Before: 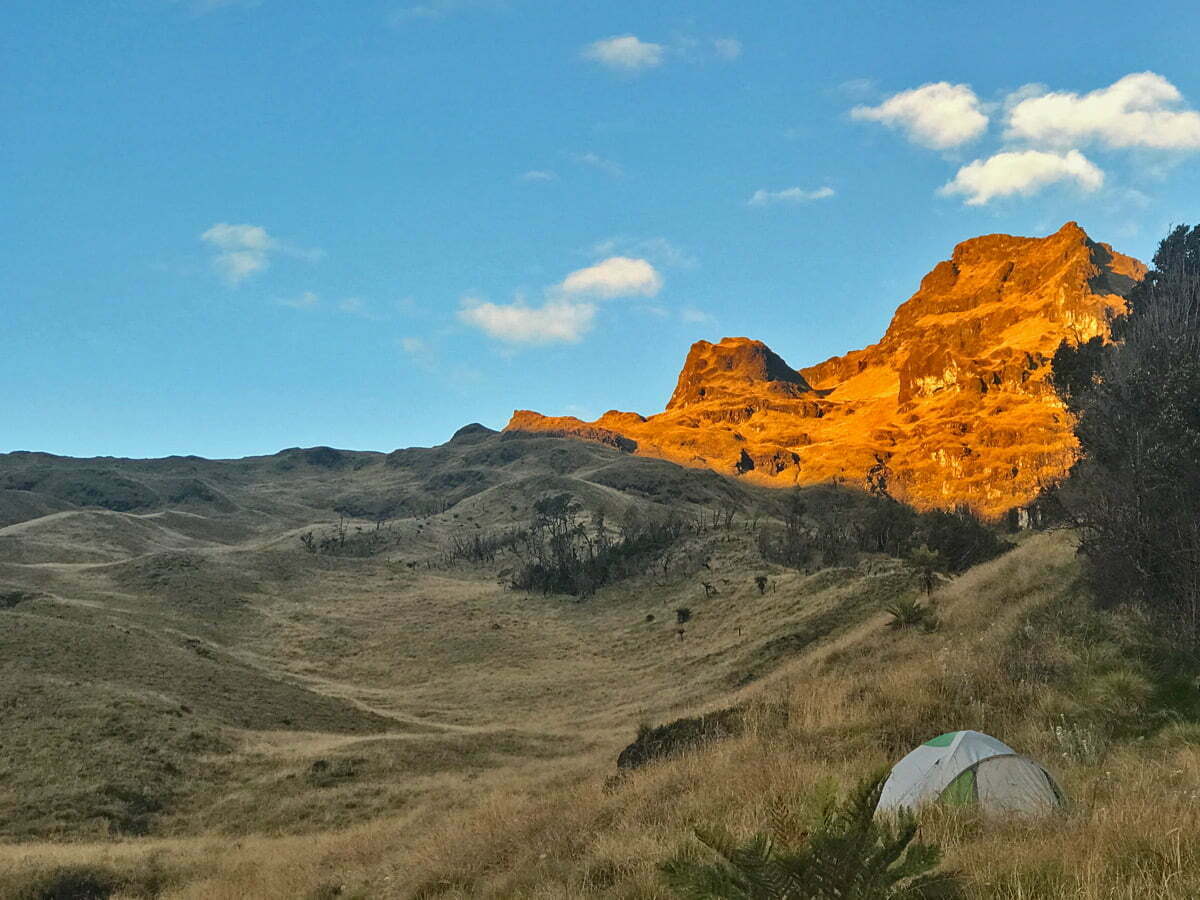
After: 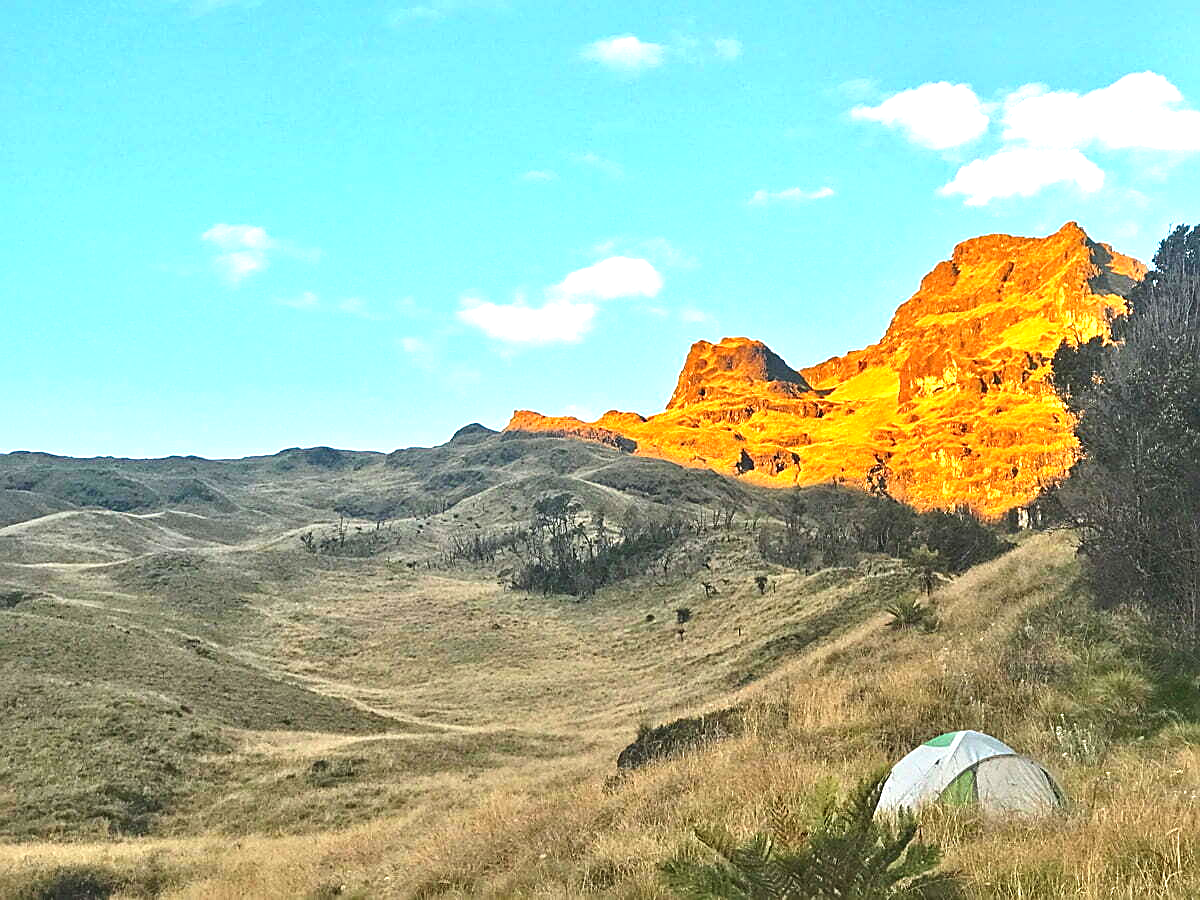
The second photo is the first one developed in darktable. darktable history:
exposure: black level correction -0.002, exposure 1.329 EV, compensate exposure bias true, compensate highlight preservation false
sharpen: amount 0.557
contrast brightness saturation: contrast 0.077, saturation 0.024
